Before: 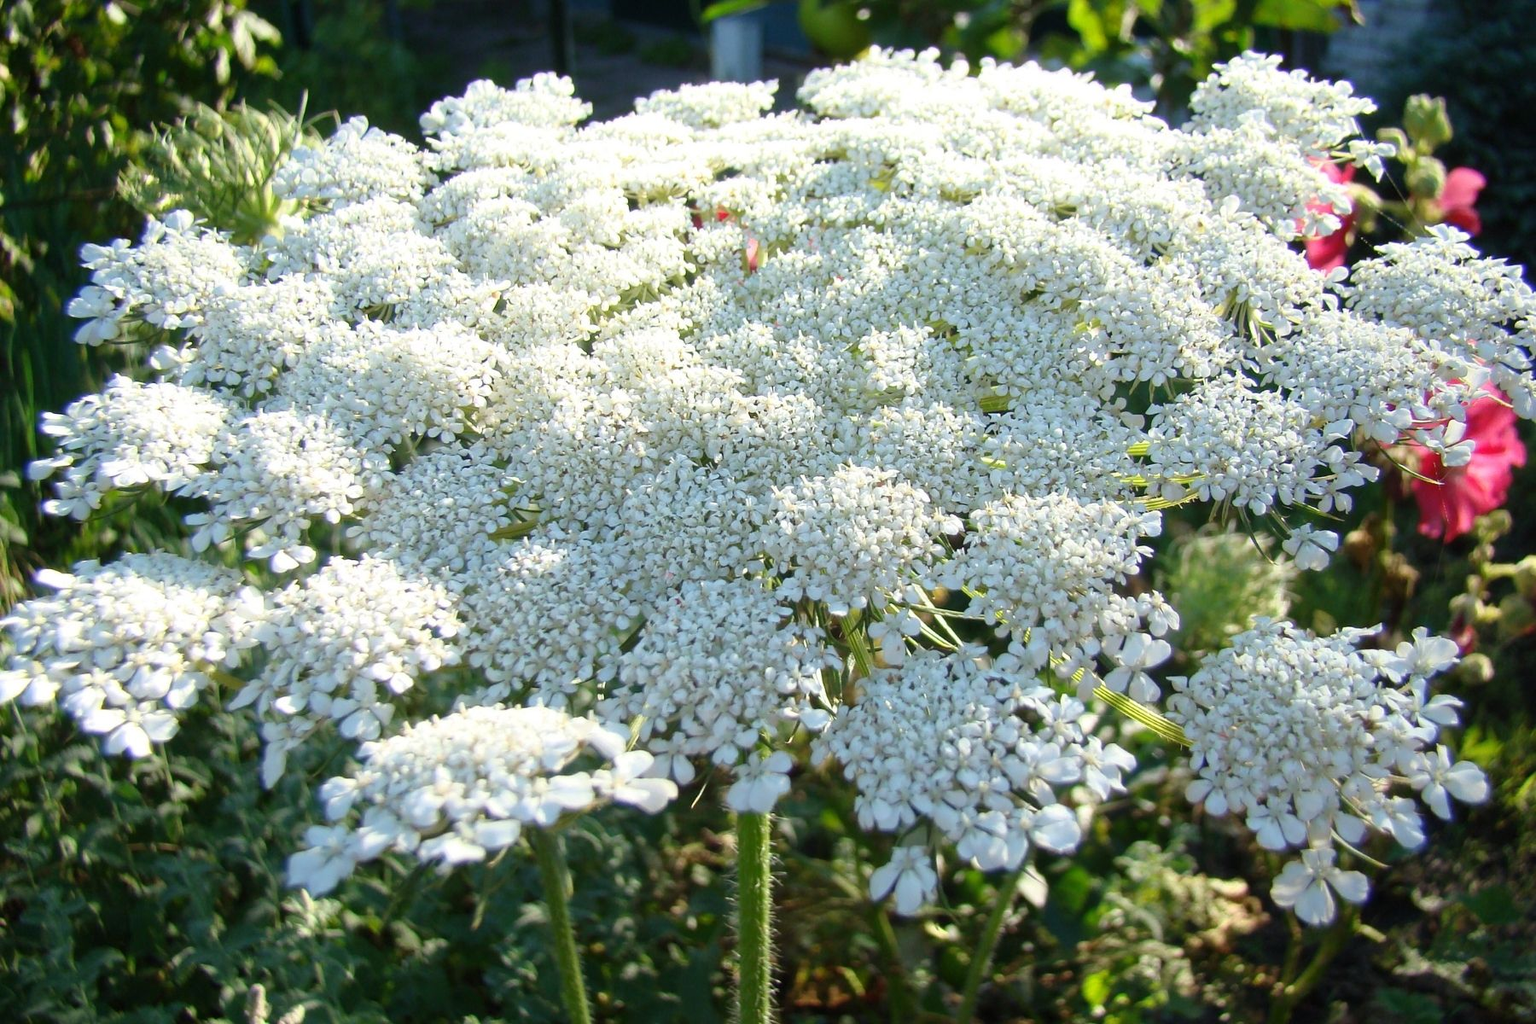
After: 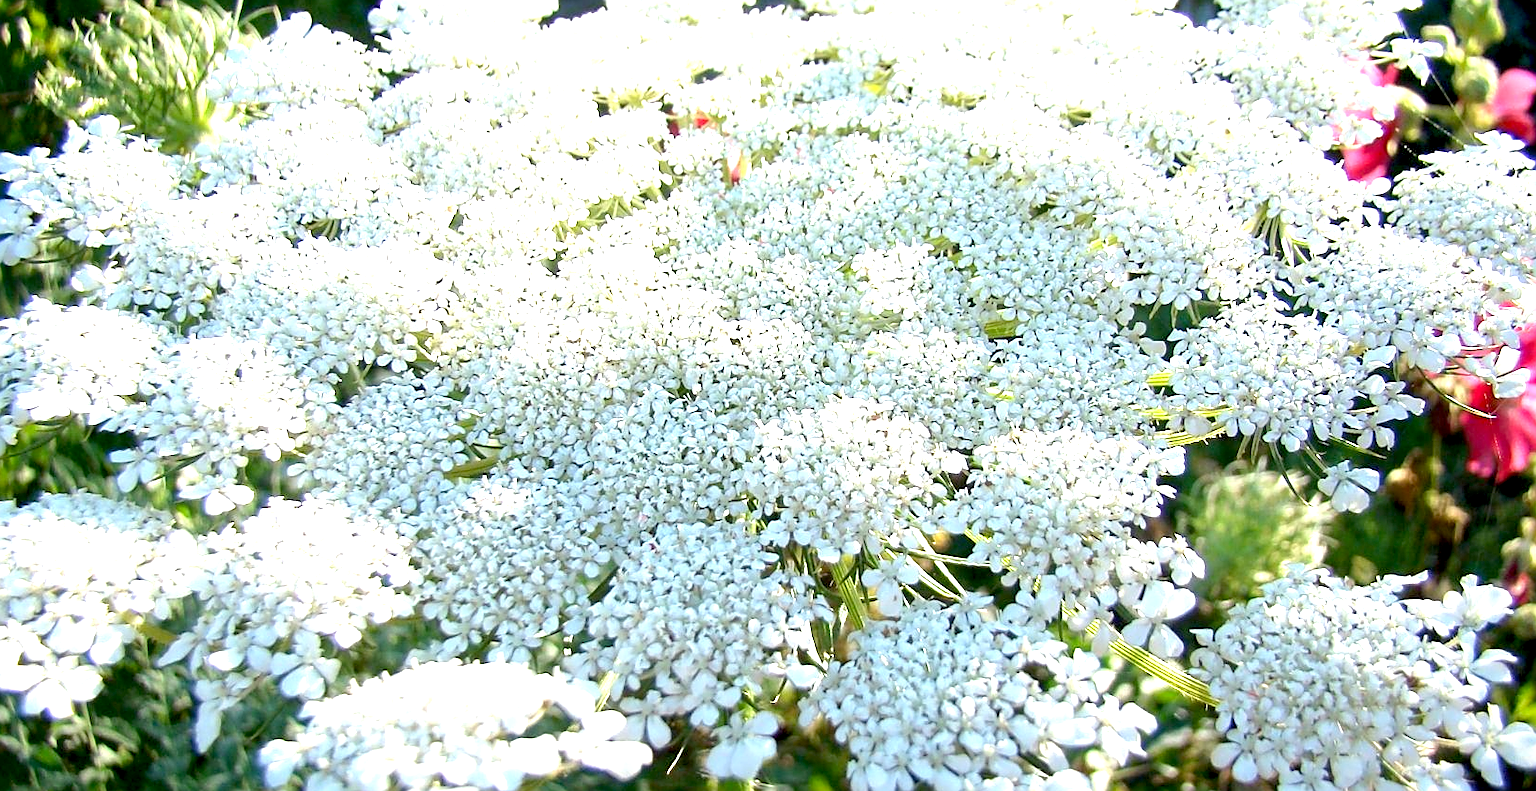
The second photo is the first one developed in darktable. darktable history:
crop: left 5.596%, top 10.314%, right 3.534%, bottom 19.395%
exposure: black level correction 0.008, exposure 0.979 EV, compensate highlight preservation false
sharpen: on, module defaults
